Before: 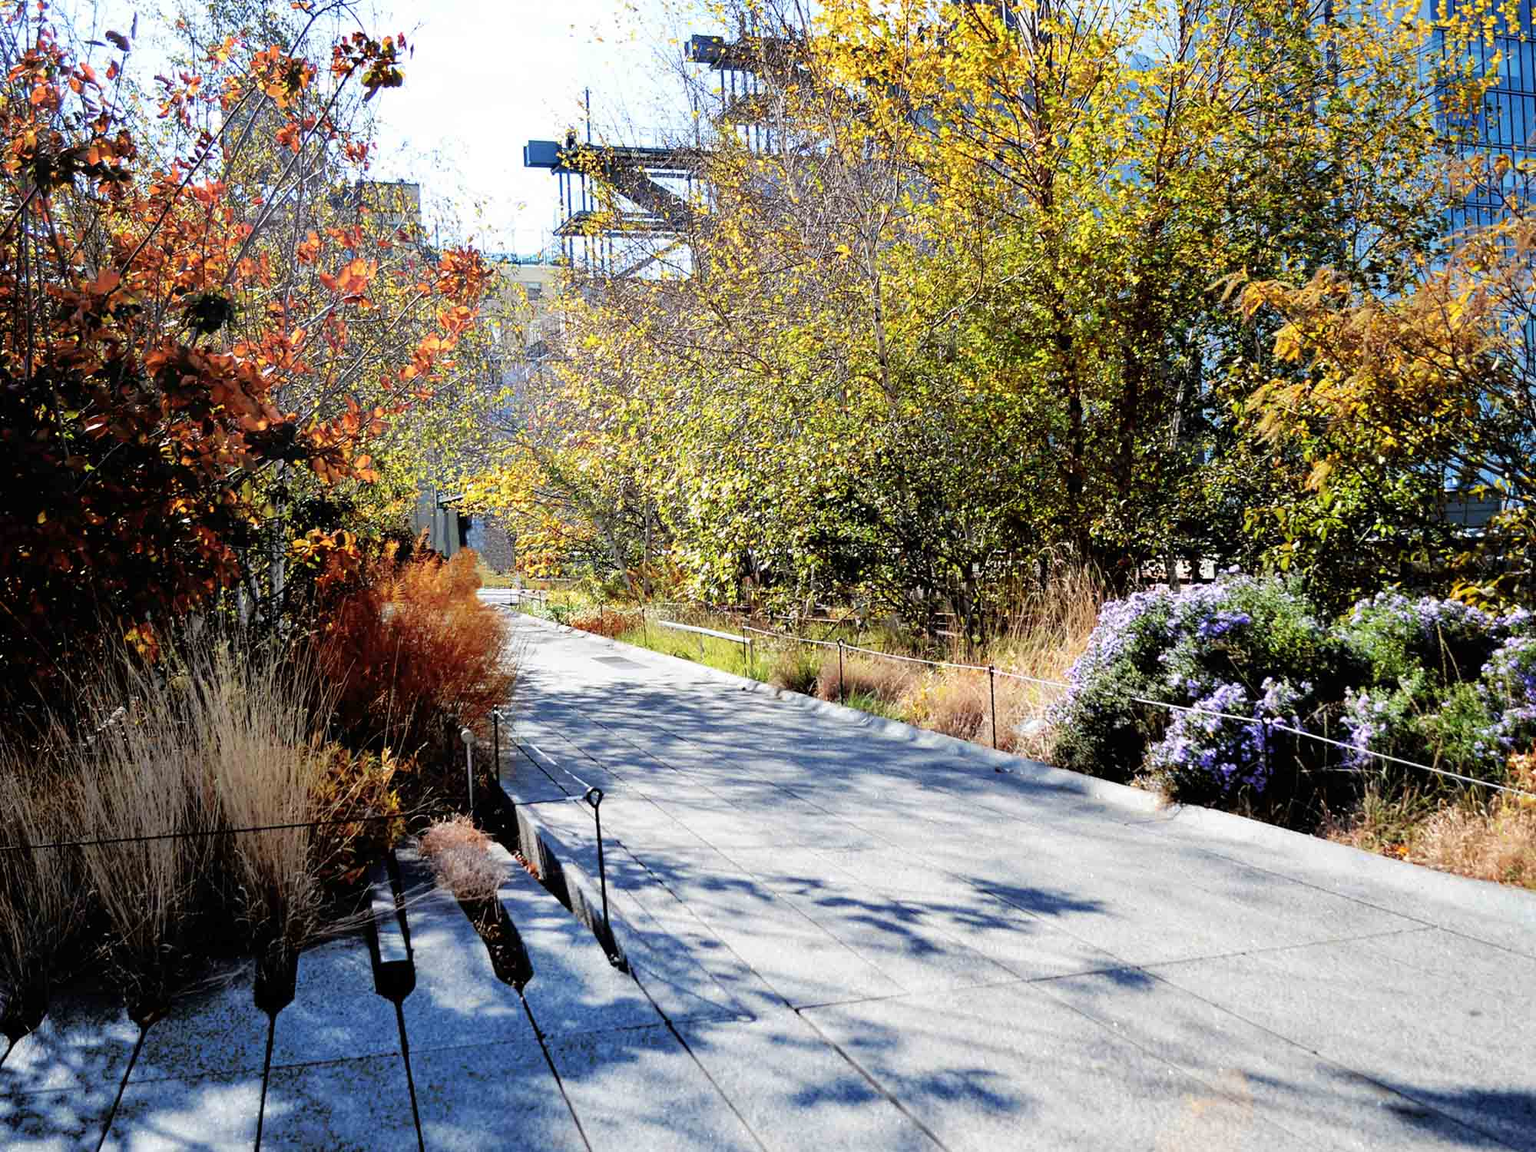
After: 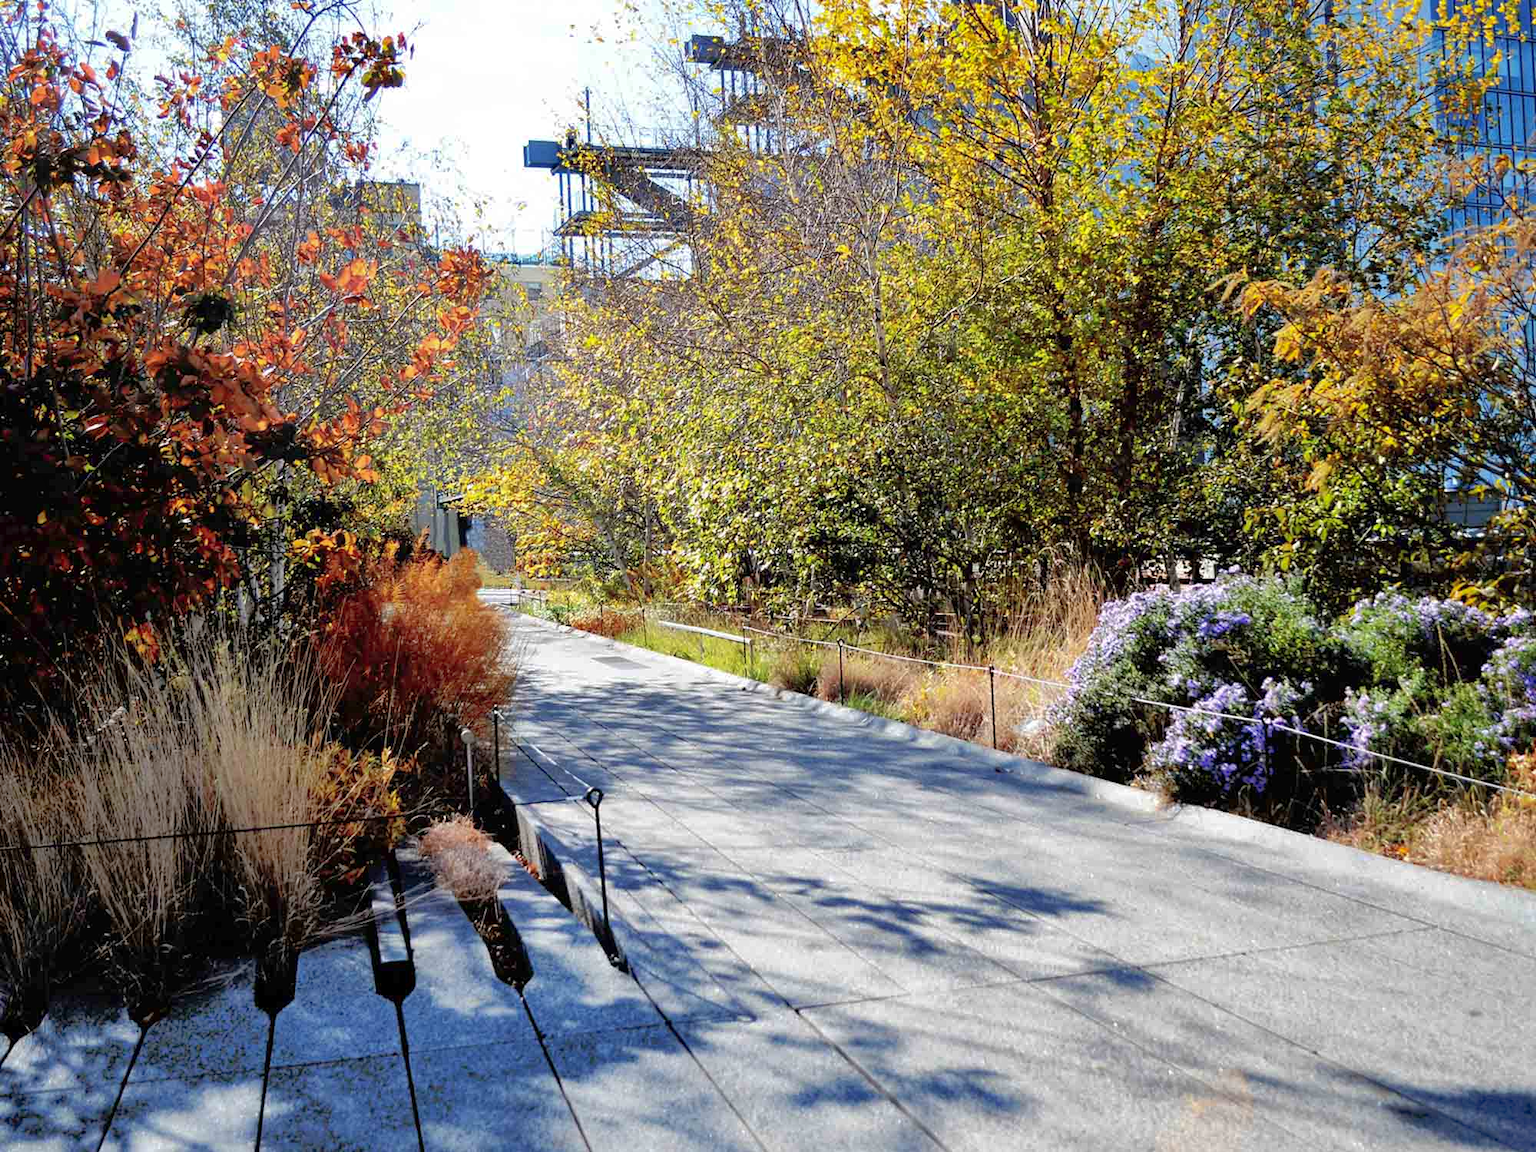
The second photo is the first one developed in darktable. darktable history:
tone equalizer: edges refinement/feathering 500, mask exposure compensation -1.57 EV, preserve details no
shadows and highlights: on, module defaults
